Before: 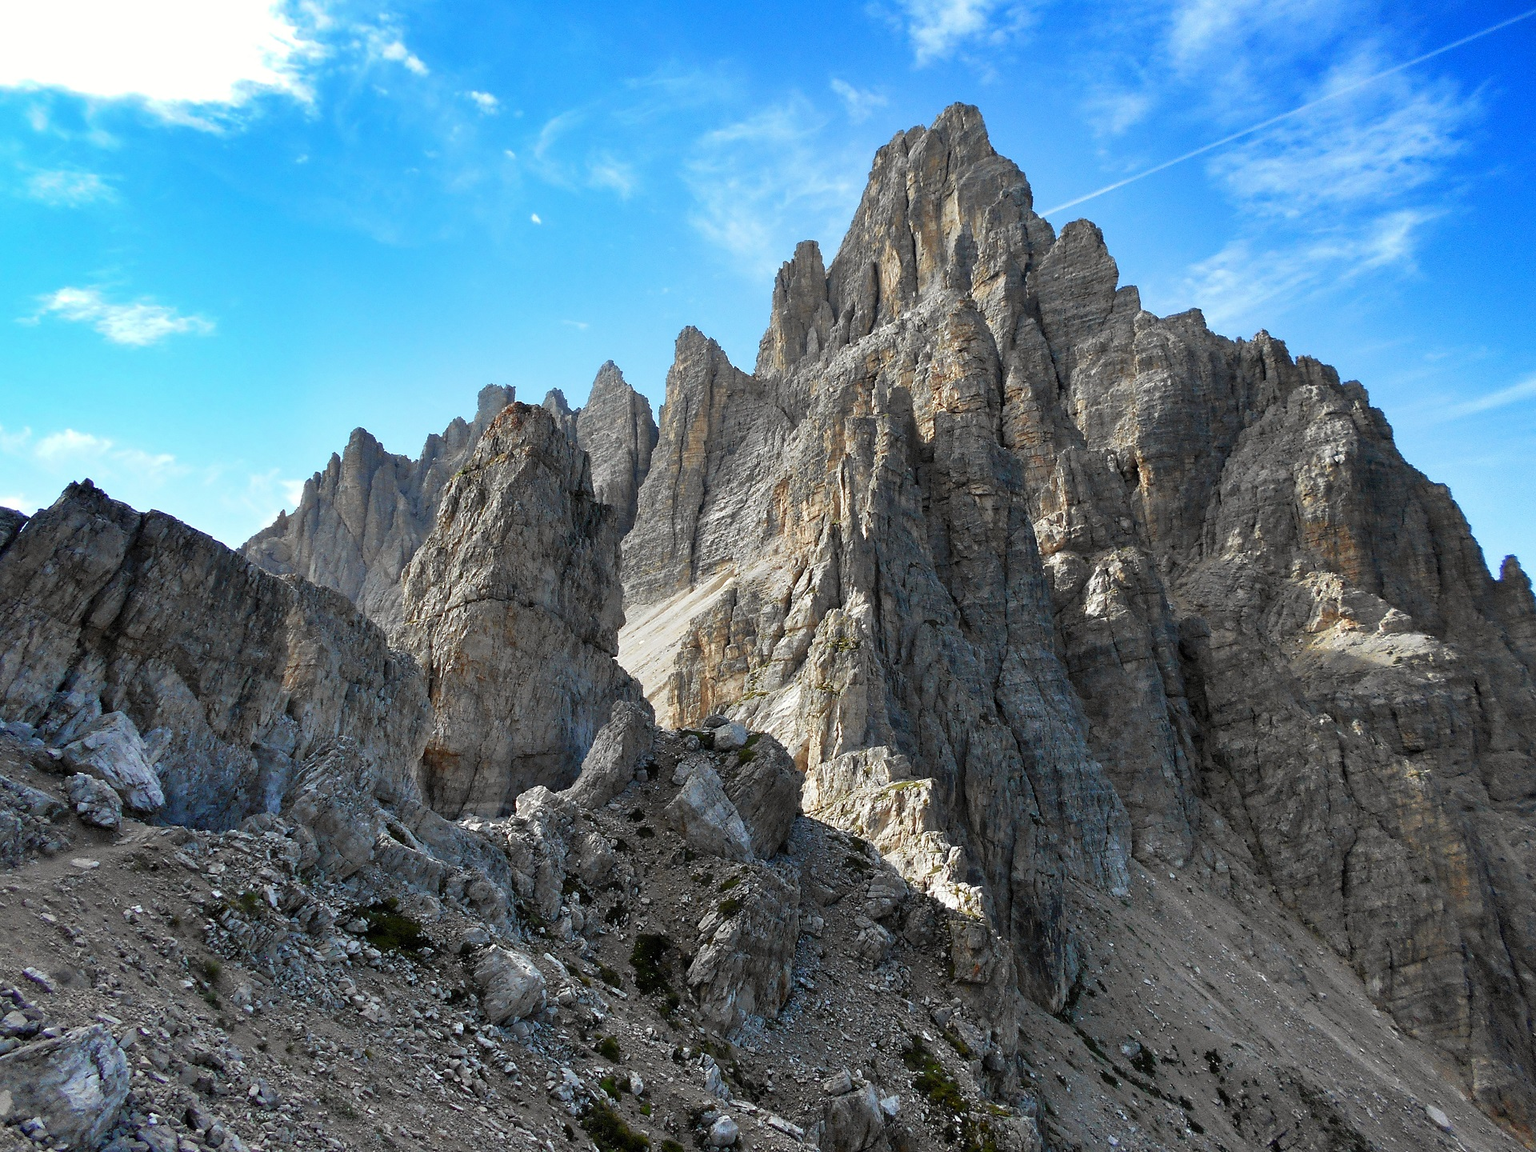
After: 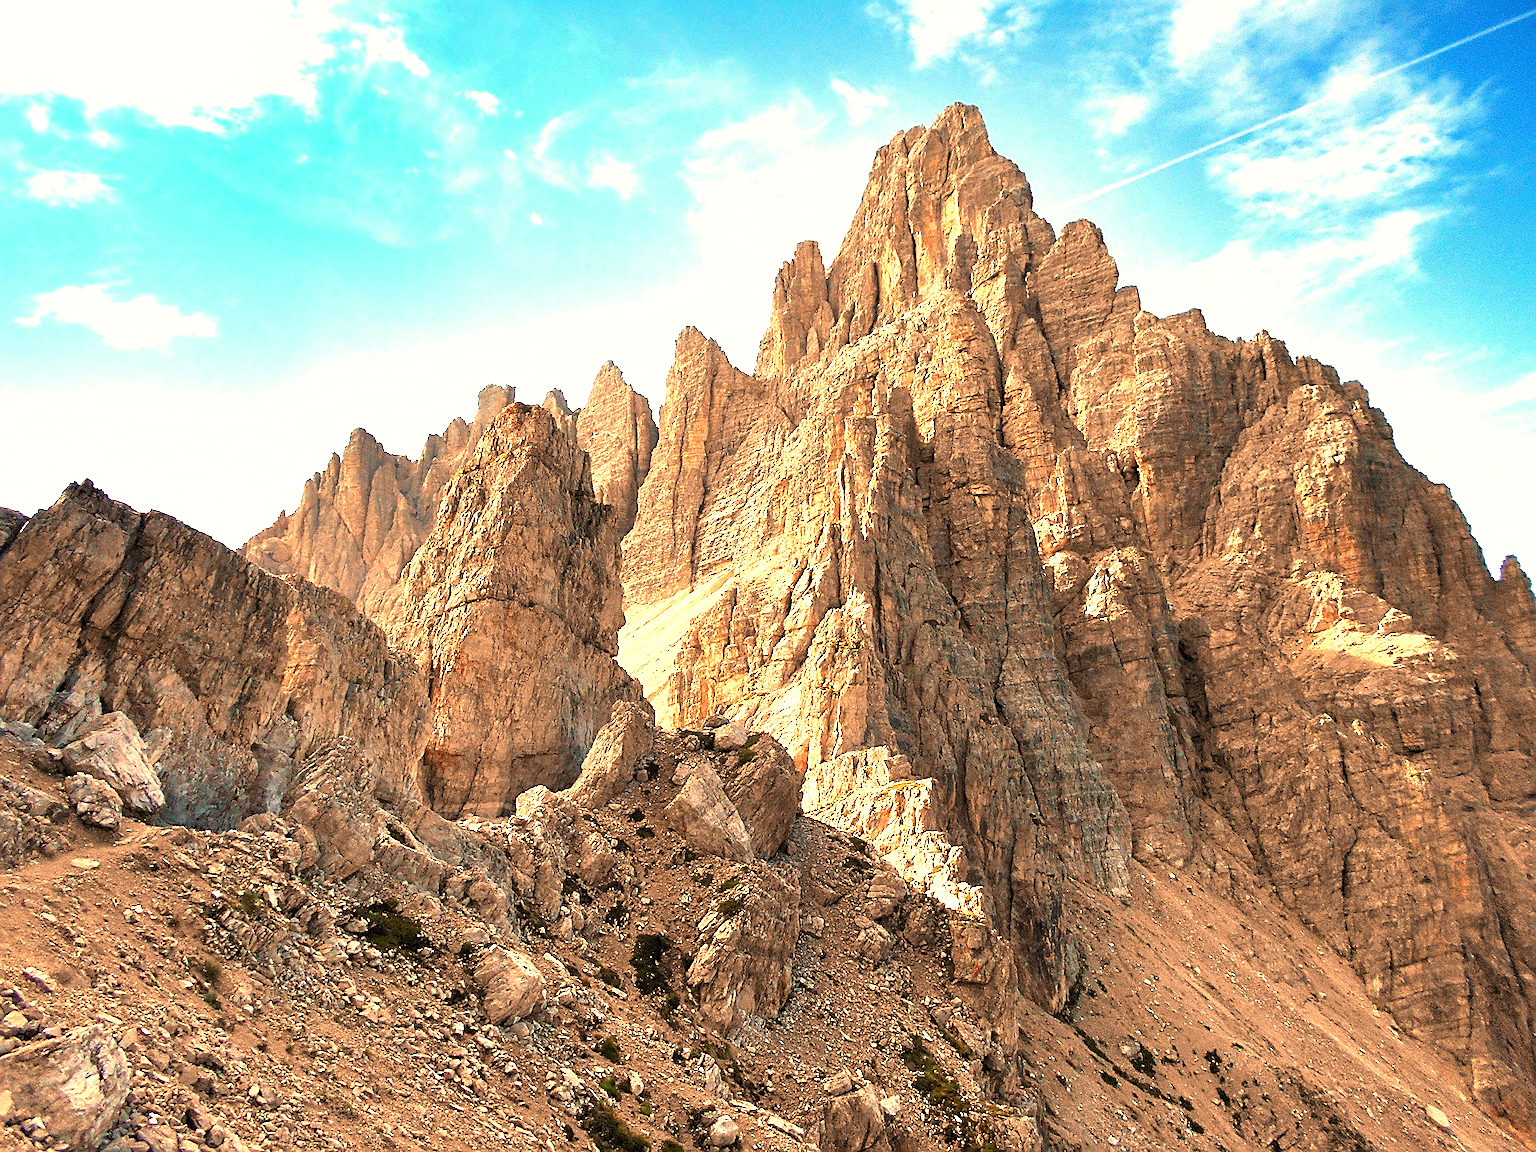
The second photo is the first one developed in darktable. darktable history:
exposure: black level correction 0, exposure 0.5 EV, compensate exposure bias true, compensate highlight preservation false
white balance: red 1.467, blue 0.684
sharpen: on, module defaults
